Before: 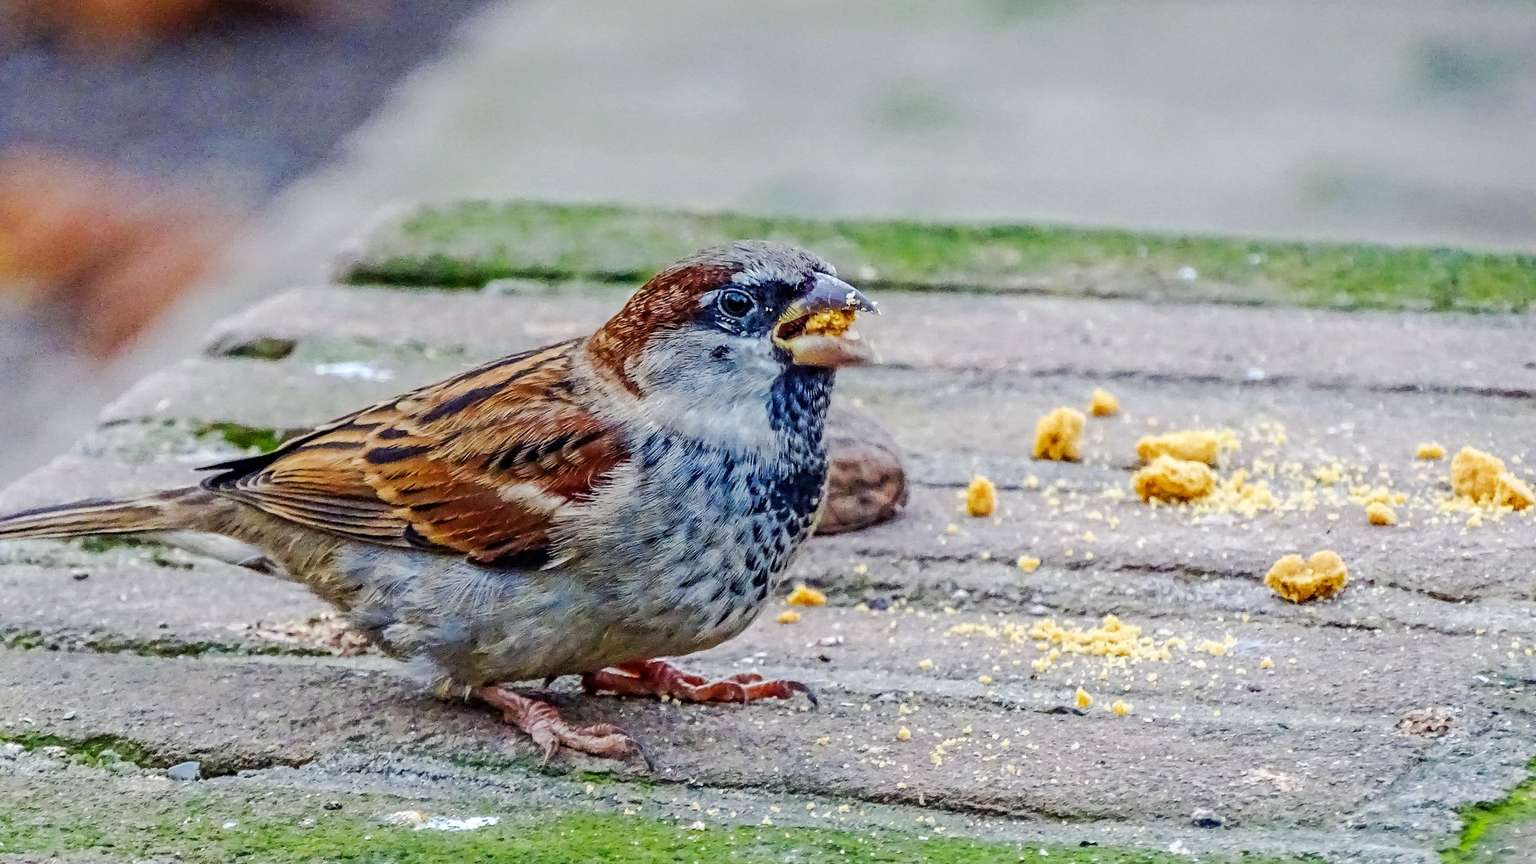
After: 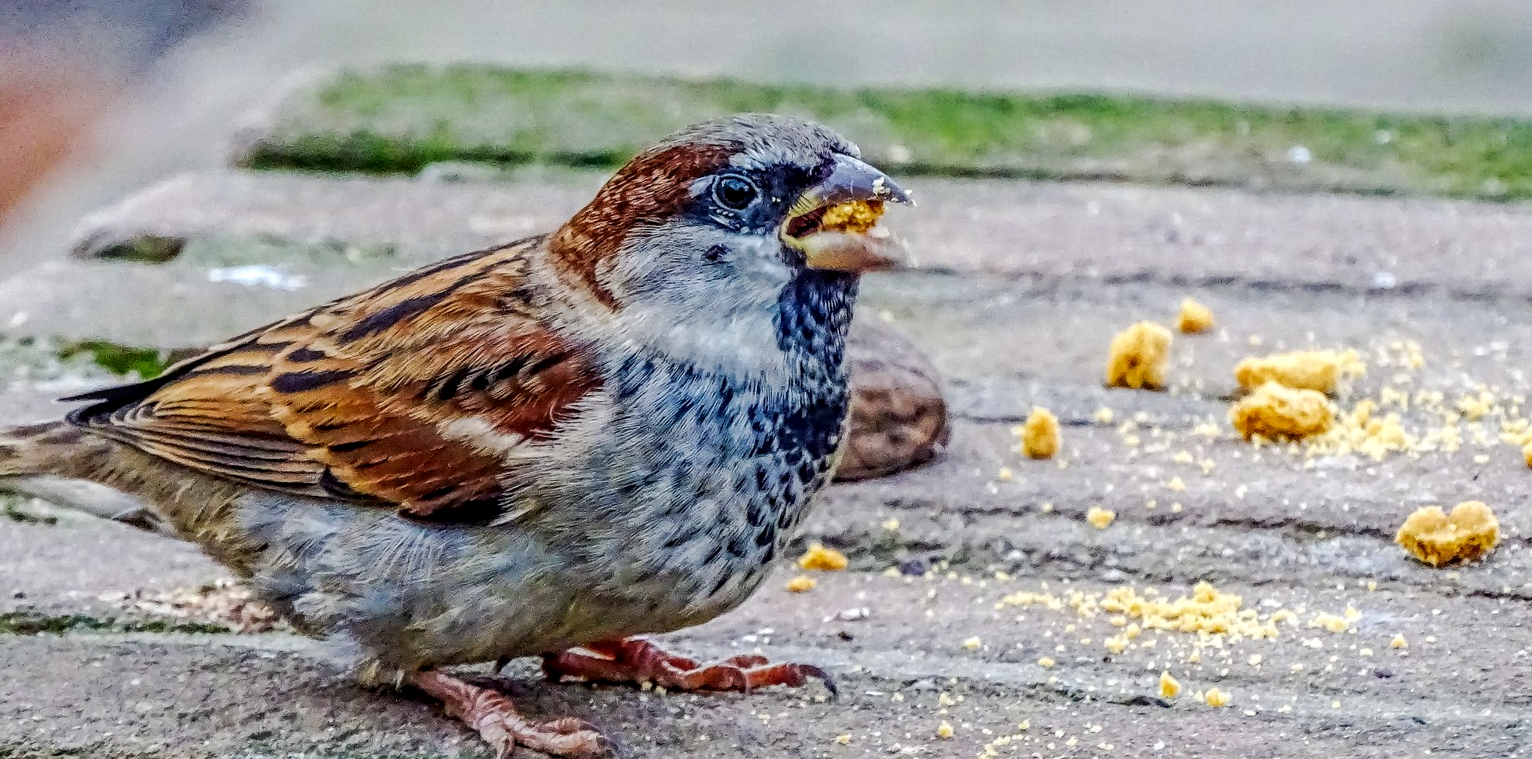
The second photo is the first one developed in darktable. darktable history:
local contrast: on, module defaults
crop: left 9.683%, top 17.379%, right 10.491%, bottom 12.303%
levels: levels [0, 0.499, 1]
